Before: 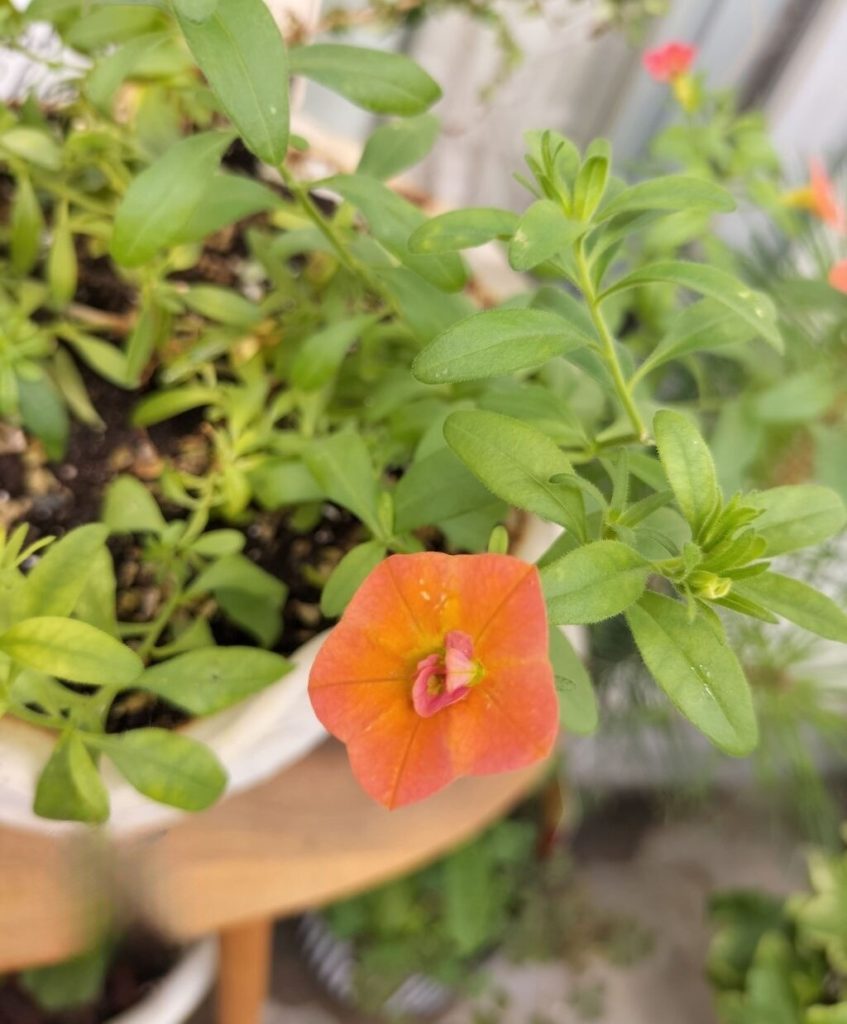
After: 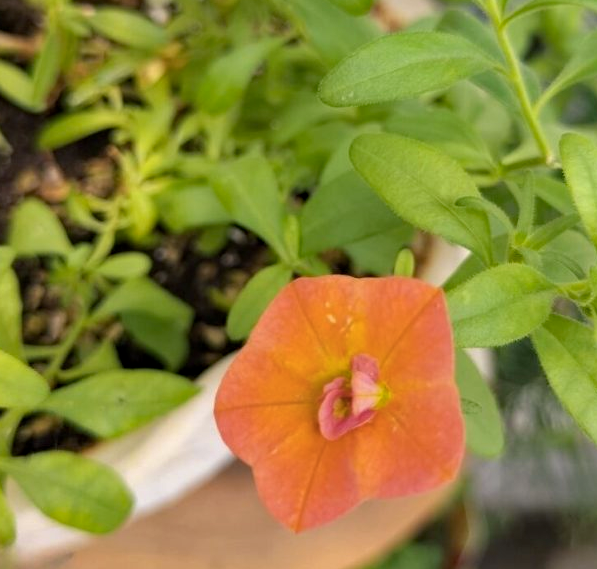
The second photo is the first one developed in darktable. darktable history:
haze removal: strength 0.237, distance 0.249, compatibility mode true, adaptive false
crop: left 11.103%, top 27.123%, right 18.296%, bottom 17.263%
color zones: curves: ch1 [(0.077, 0.436) (0.25, 0.5) (0.75, 0.5)]
color balance rgb: shadows lift › chroma 2.05%, shadows lift › hue 218.07°, power › hue 75.07°, perceptual saturation grading › global saturation 0.188%, global vibrance 9.606%
